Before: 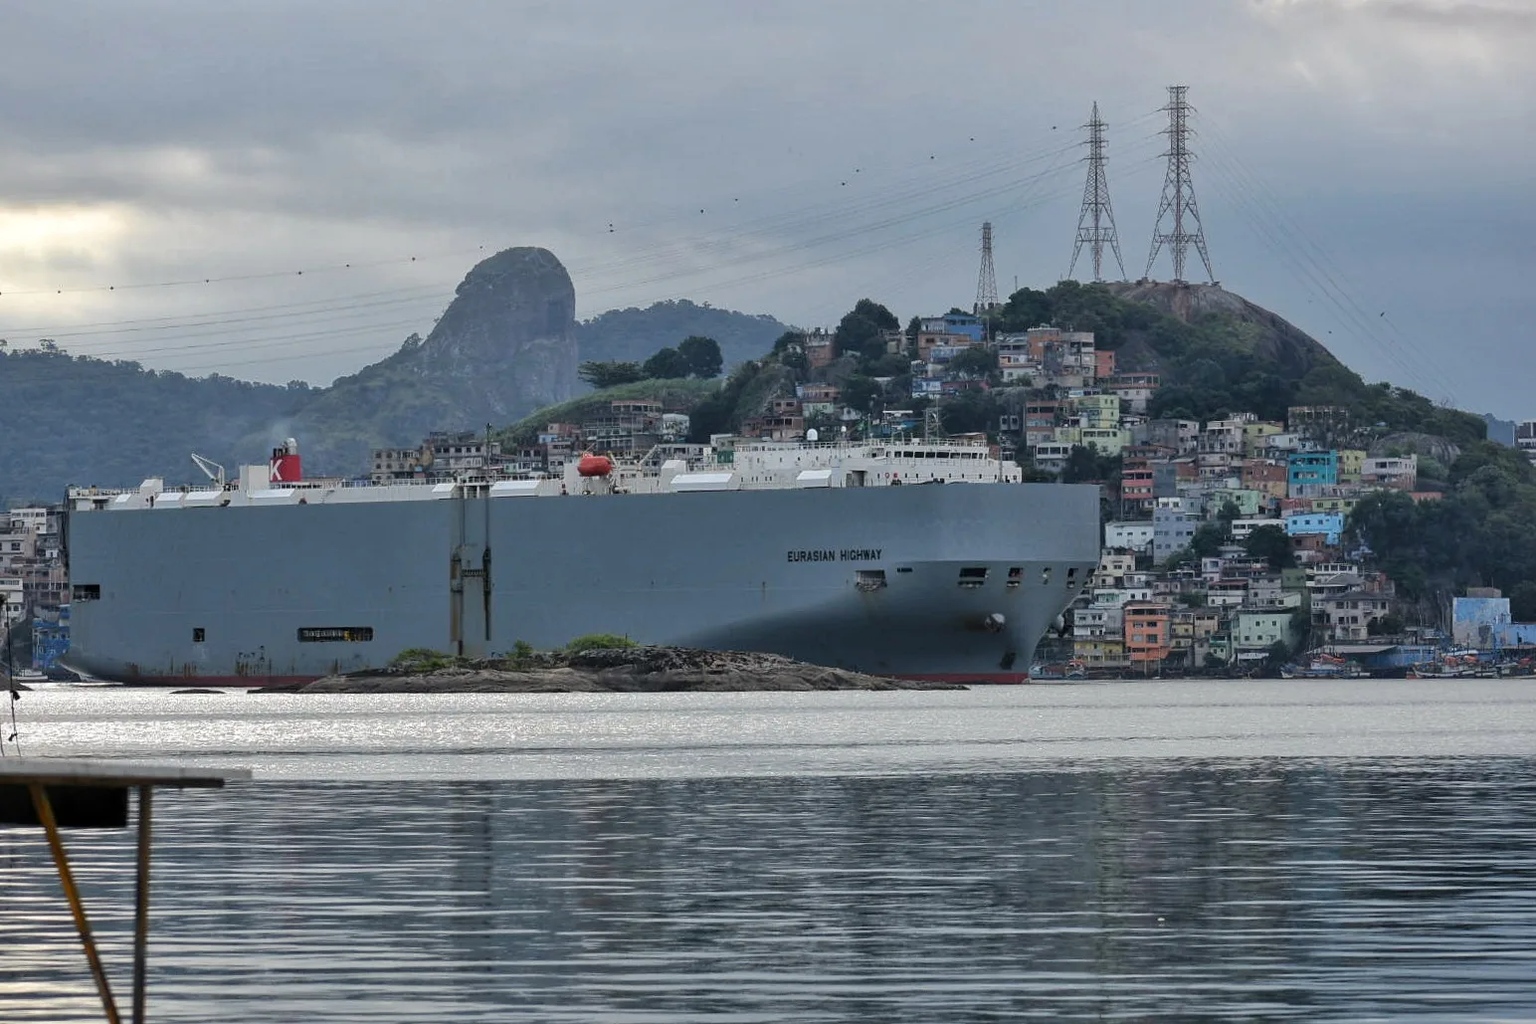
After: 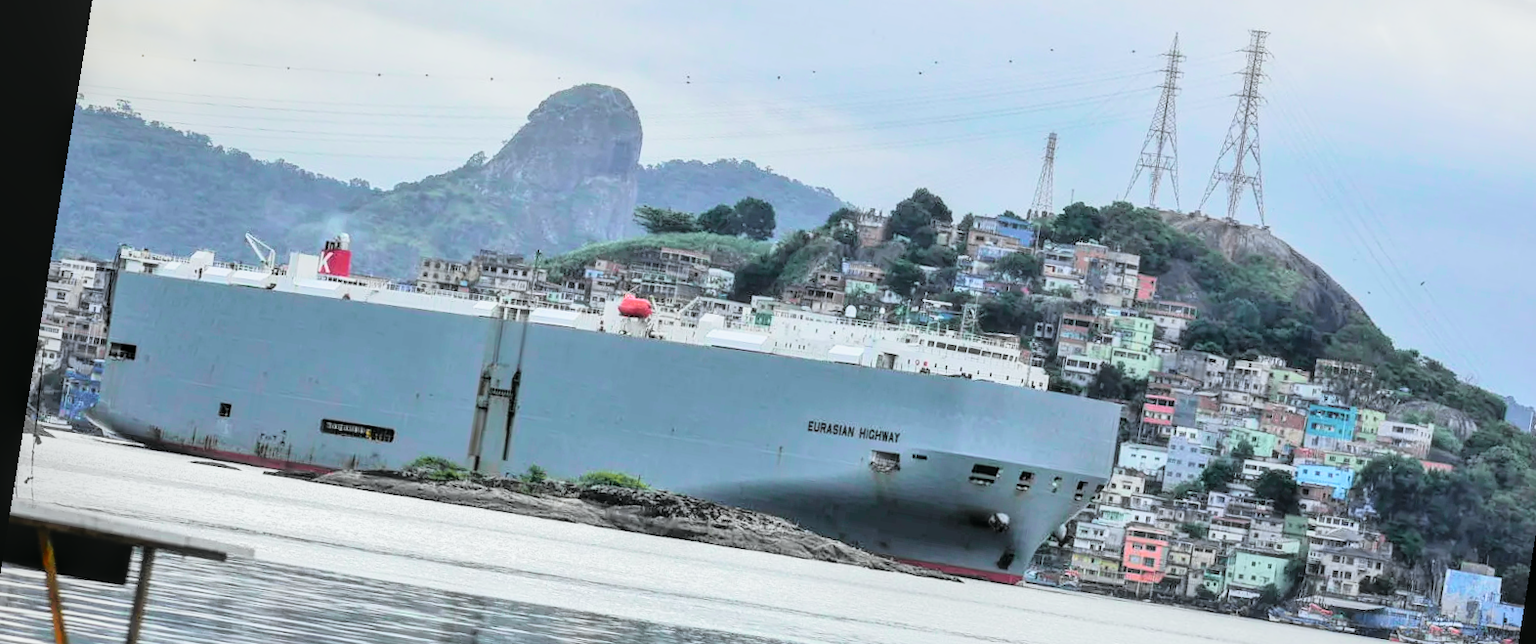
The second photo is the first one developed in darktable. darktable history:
crop: left 1.744%, top 19.225%, right 5.069%, bottom 28.357%
haze removal: strength -0.09, adaptive false
filmic rgb: black relative exposure -7.75 EV, white relative exposure 4.4 EV, threshold 3 EV, hardness 3.76, latitude 50%, contrast 1.1, color science v5 (2021), contrast in shadows safe, contrast in highlights safe, enable highlight reconstruction true
exposure: black level correction 0, exposure 0.9 EV, compensate highlight preservation false
local contrast: on, module defaults
white balance: red 0.967, blue 1.049
rotate and perspective: rotation 9.12°, automatic cropping off
tone curve: curves: ch0 [(0, 0.013) (0.137, 0.121) (0.326, 0.386) (0.489, 0.573) (0.663, 0.749) (0.854, 0.897) (1, 0.974)]; ch1 [(0, 0) (0.366, 0.367) (0.475, 0.453) (0.494, 0.493) (0.504, 0.497) (0.544, 0.579) (0.562, 0.619) (0.622, 0.694) (1, 1)]; ch2 [(0, 0) (0.333, 0.346) (0.375, 0.375) (0.424, 0.43) (0.476, 0.492) (0.502, 0.503) (0.533, 0.541) (0.572, 0.615) (0.605, 0.656) (0.641, 0.709) (1, 1)], color space Lab, independent channels, preserve colors none
